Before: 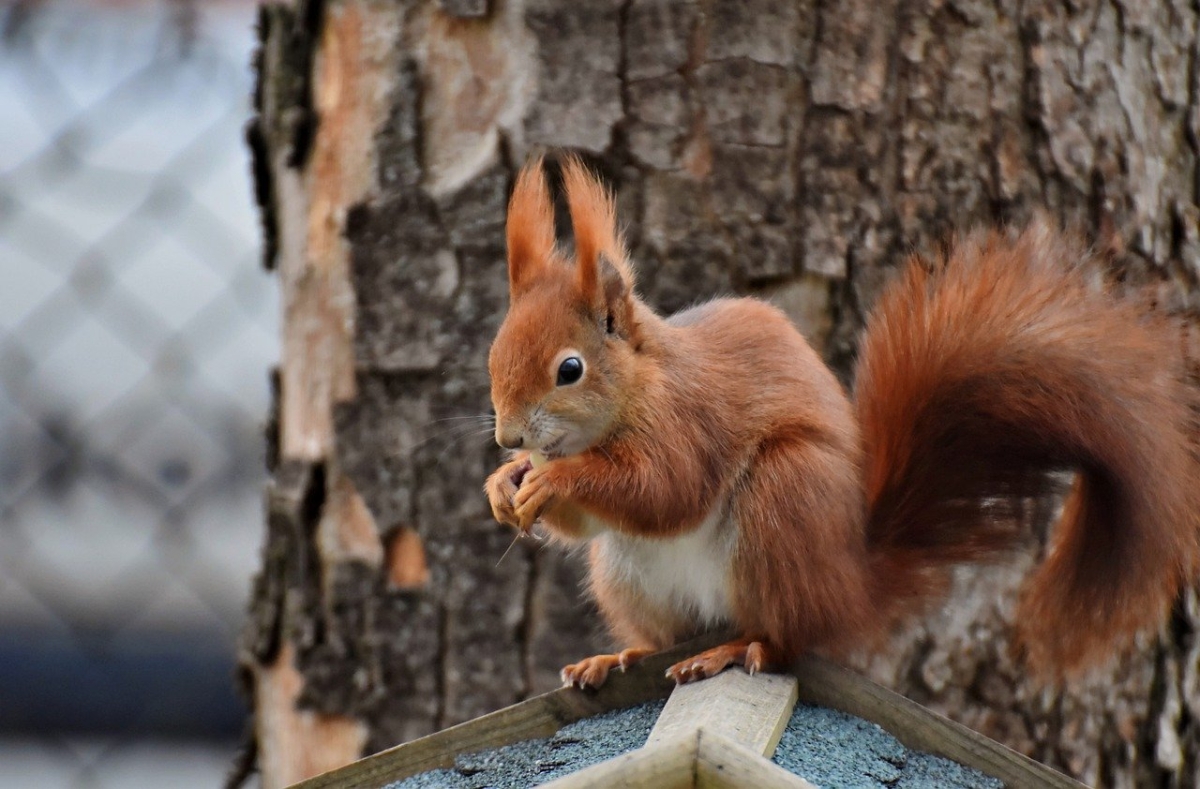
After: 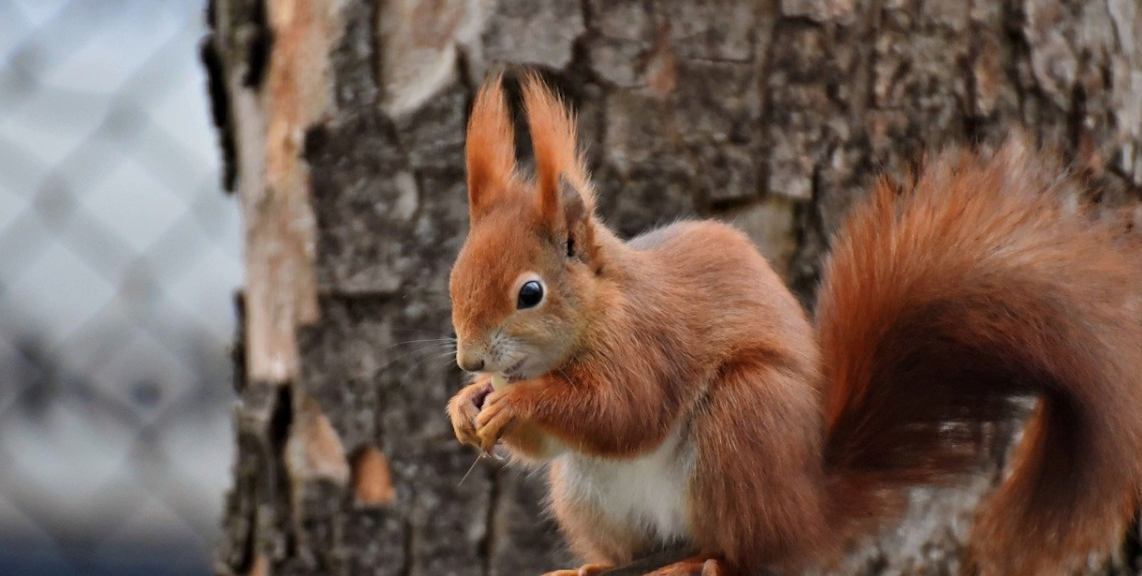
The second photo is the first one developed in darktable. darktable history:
crop: top 11.038%, bottom 13.962%
rotate and perspective: rotation 0.074°, lens shift (vertical) 0.096, lens shift (horizontal) -0.041, crop left 0.043, crop right 0.952, crop top 0.024, crop bottom 0.979
